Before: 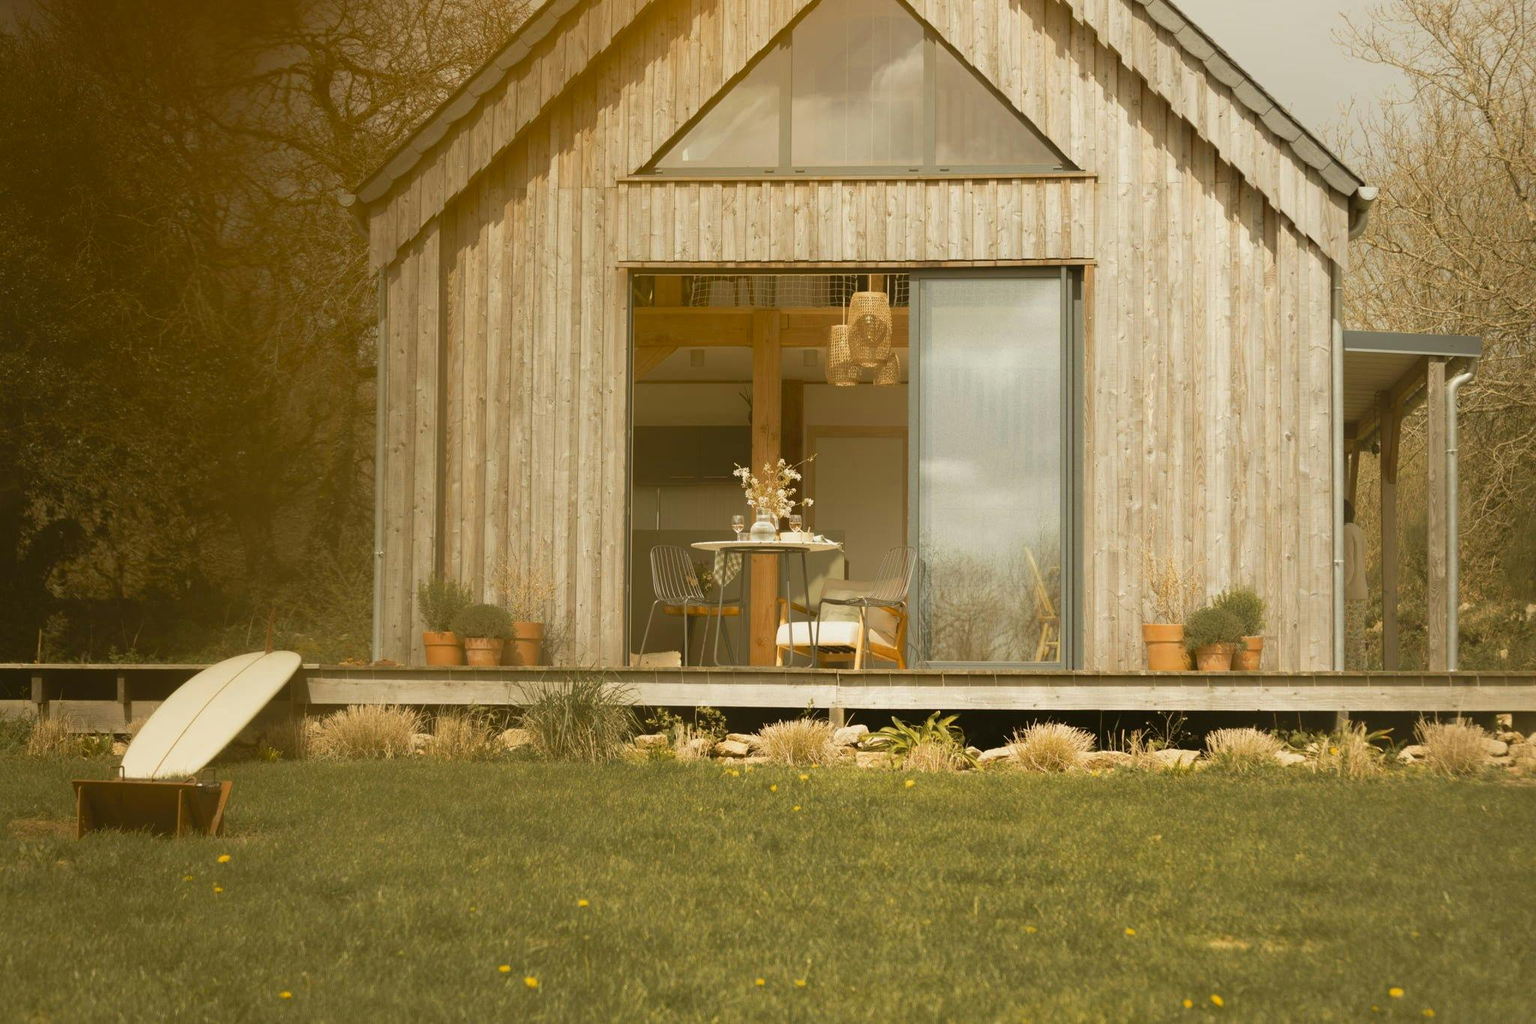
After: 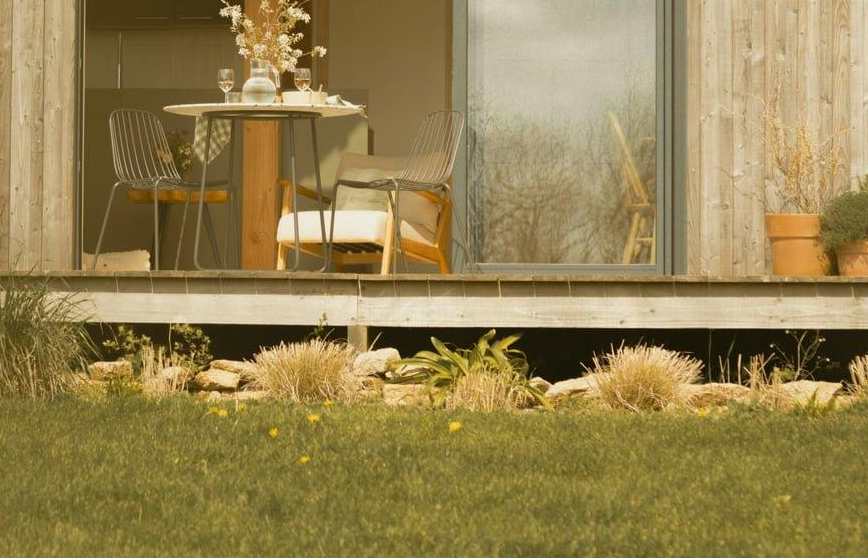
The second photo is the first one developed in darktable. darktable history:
crop: left 37.045%, top 45.342%, right 20.545%, bottom 13.752%
